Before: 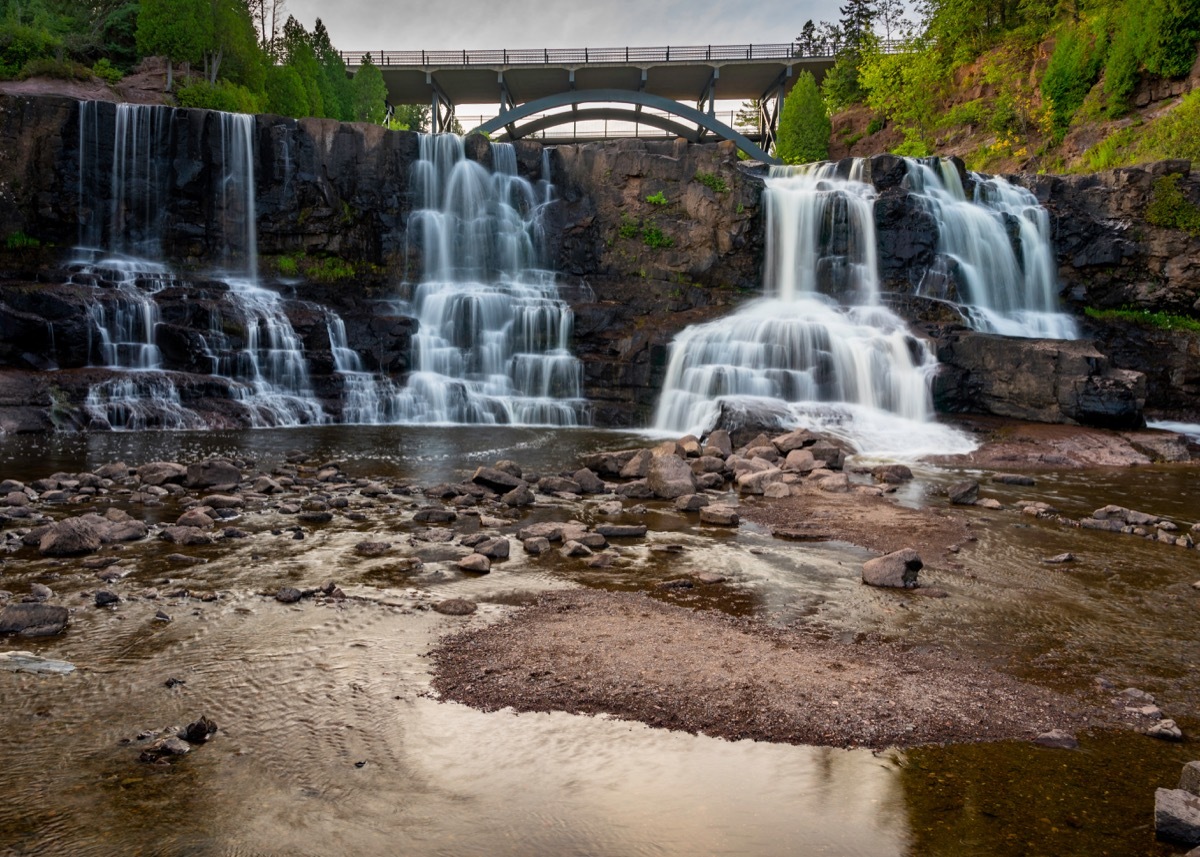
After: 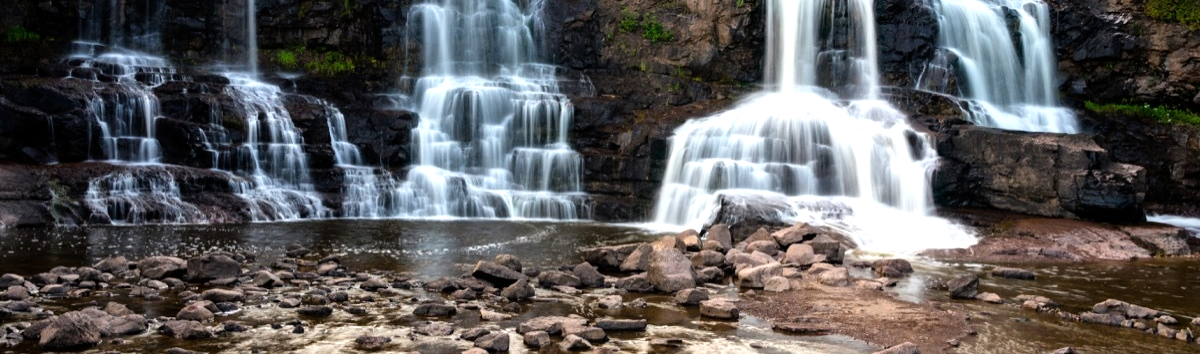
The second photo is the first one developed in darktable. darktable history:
crop and rotate: top 24.135%, bottom 34.466%
tone equalizer: -8 EV -0.745 EV, -7 EV -0.717 EV, -6 EV -0.596 EV, -5 EV -0.403 EV, -3 EV 0.379 EV, -2 EV 0.6 EV, -1 EV 0.677 EV, +0 EV 0.721 EV
